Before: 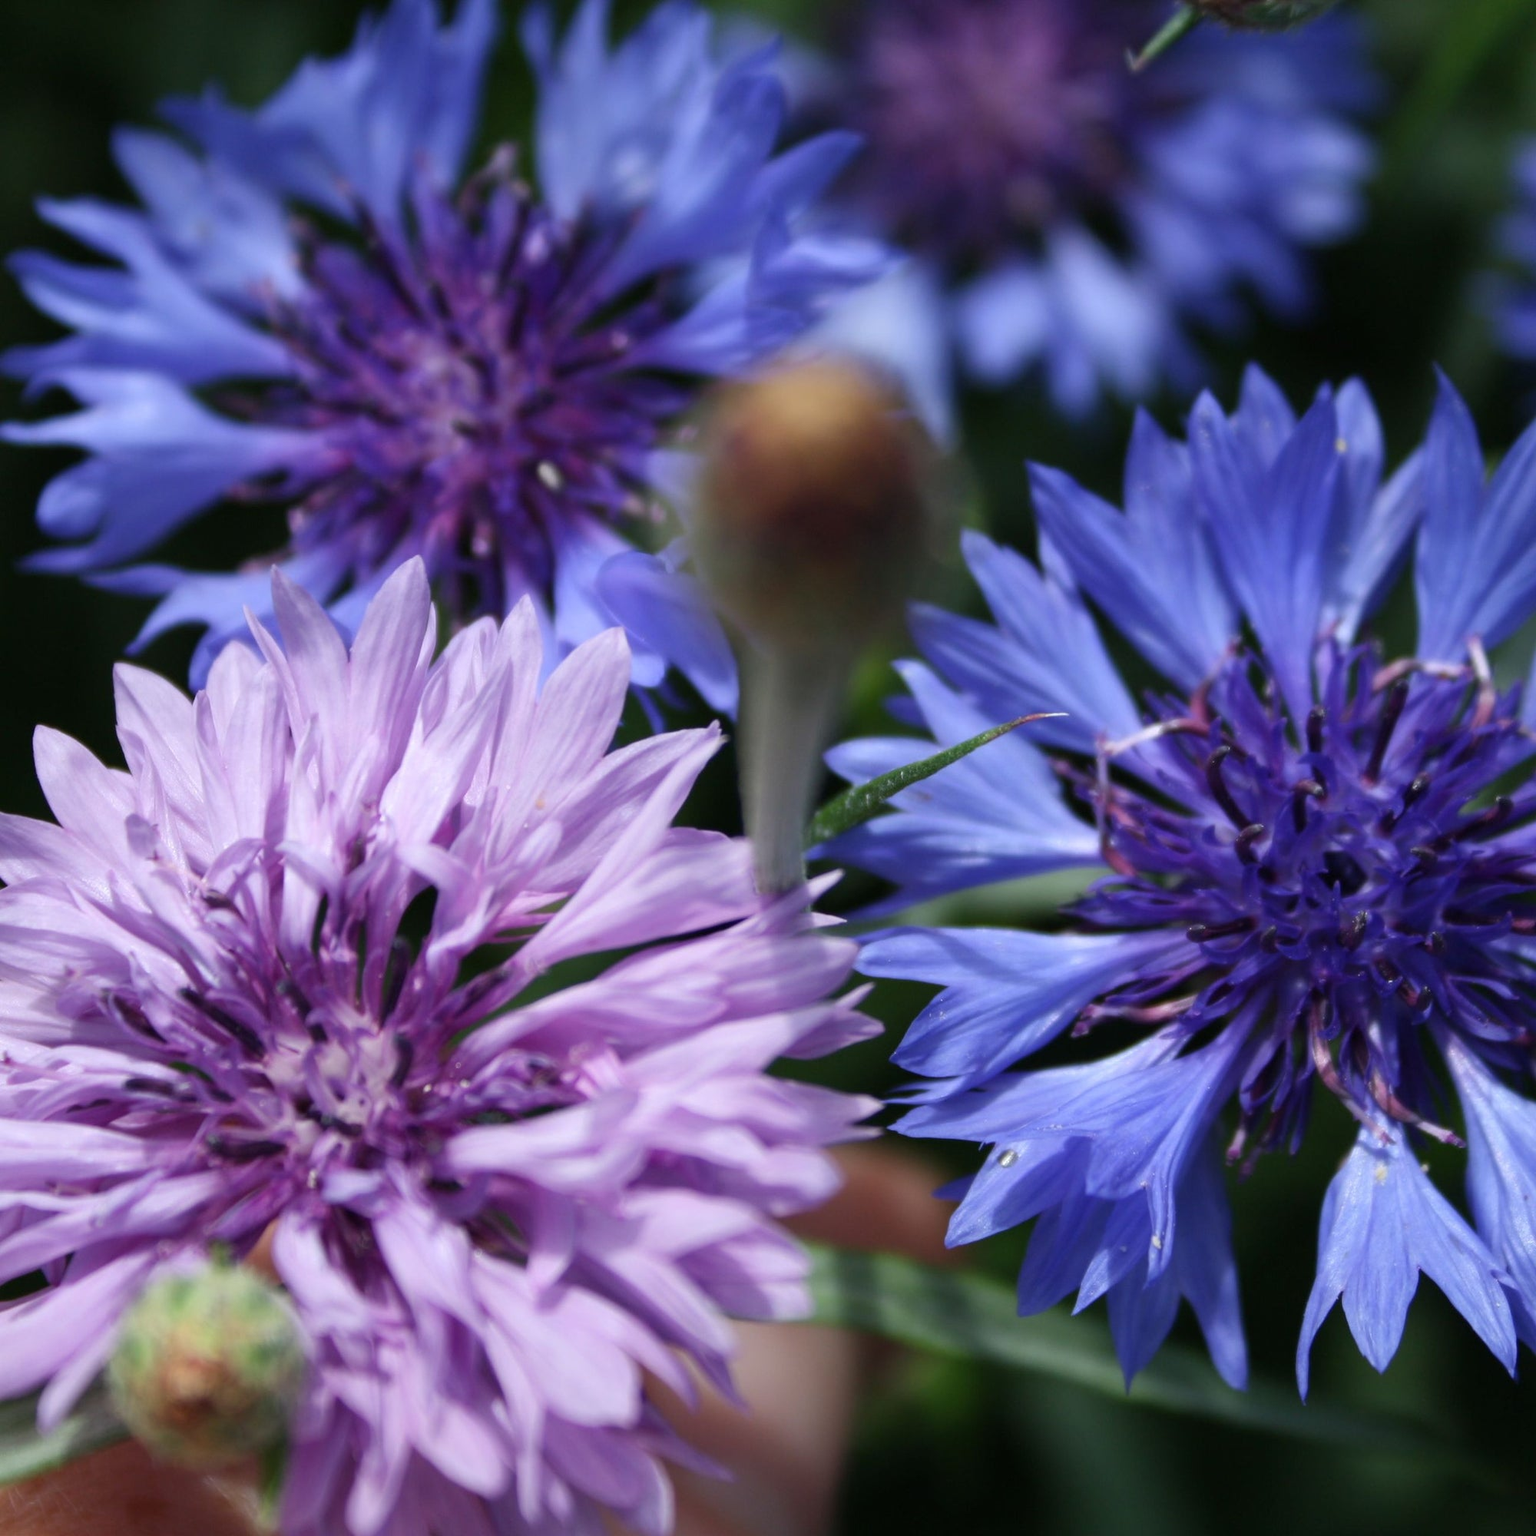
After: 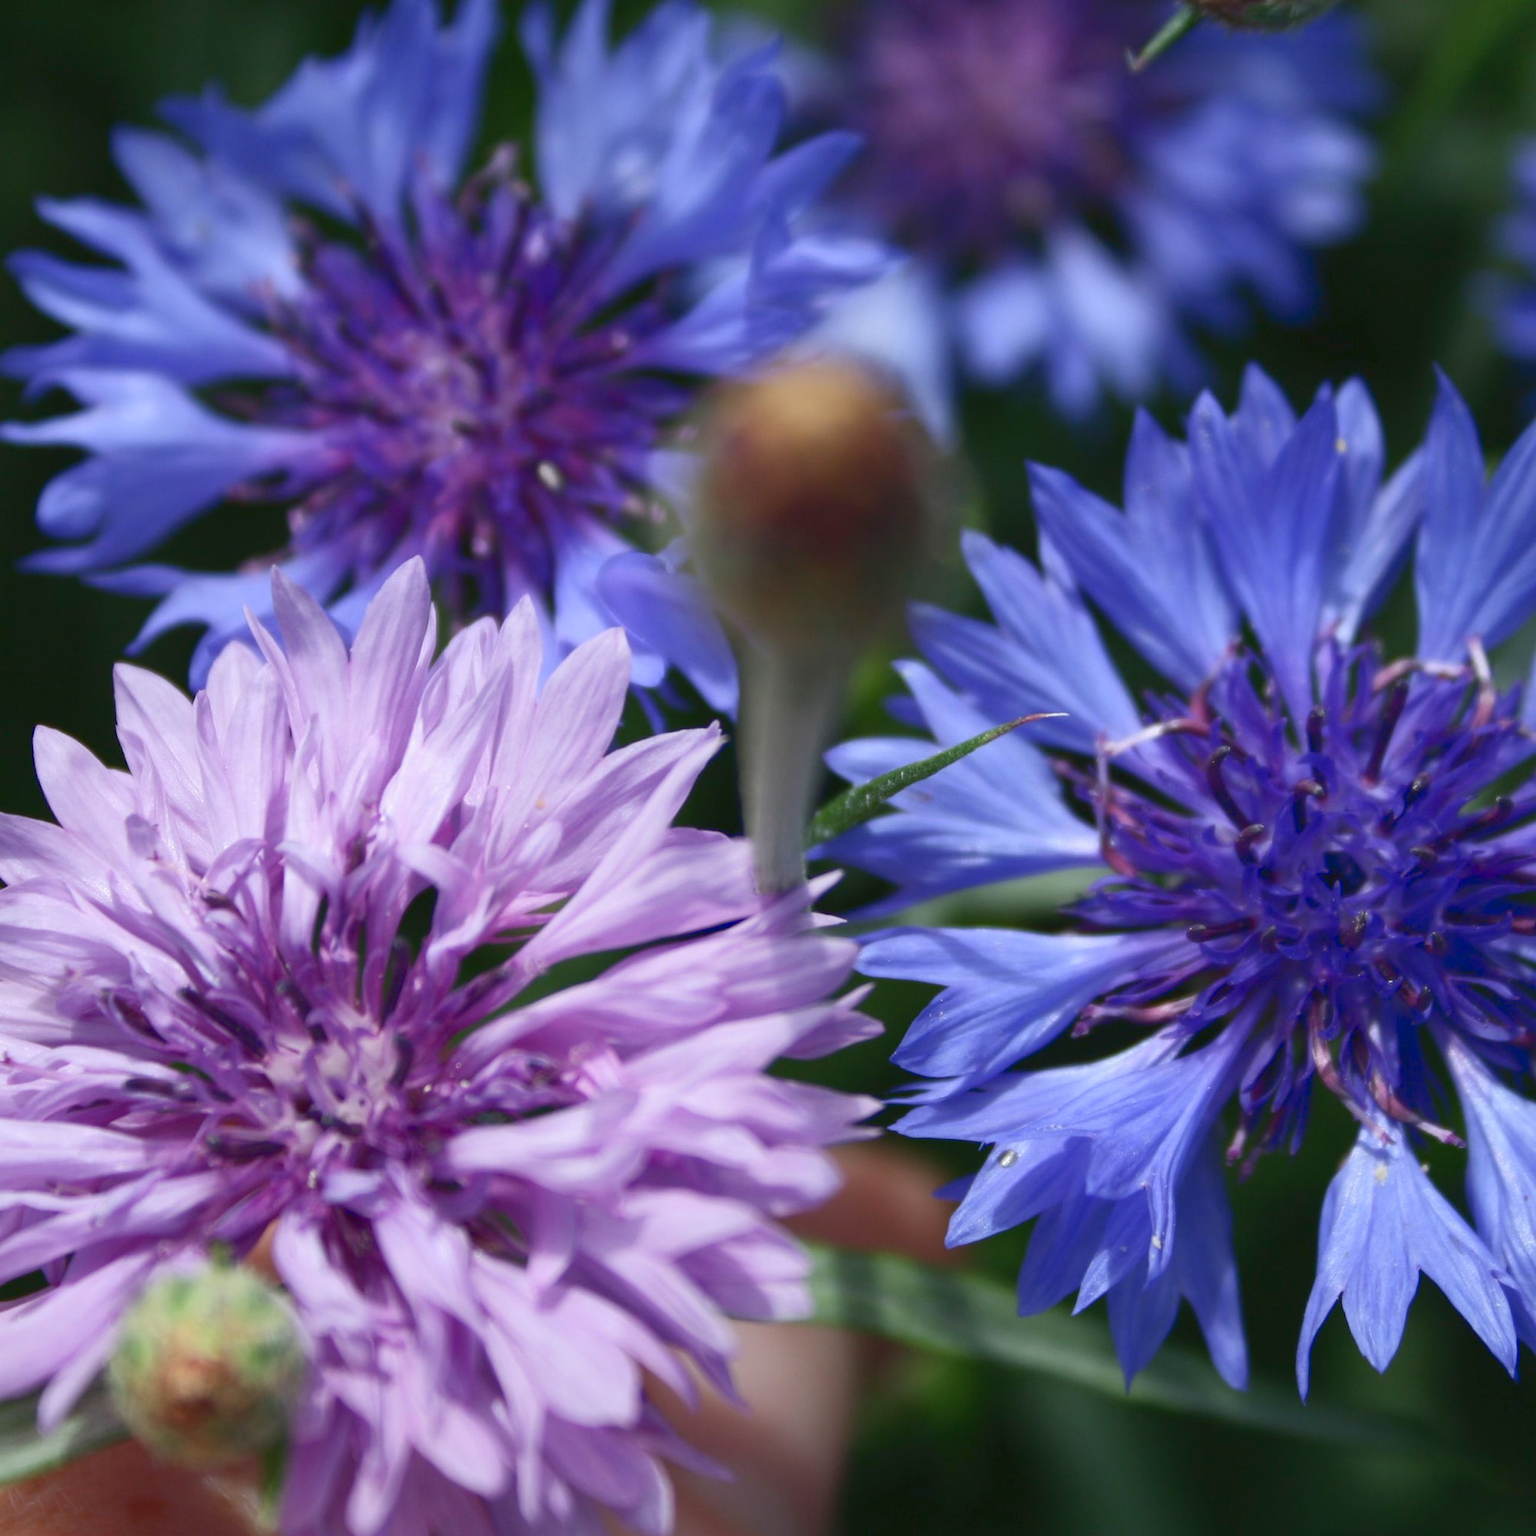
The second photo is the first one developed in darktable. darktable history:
tone curve: curves: ch0 [(0, 0) (0.003, 0.04) (0.011, 0.053) (0.025, 0.077) (0.044, 0.104) (0.069, 0.127) (0.1, 0.15) (0.136, 0.177) (0.177, 0.215) (0.224, 0.254) (0.277, 0.3) (0.335, 0.355) (0.399, 0.41) (0.468, 0.477) (0.543, 0.554) (0.623, 0.636) (0.709, 0.72) (0.801, 0.804) (0.898, 0.892) (1, 1)], color space Lab, linked channels, preserve colors none
